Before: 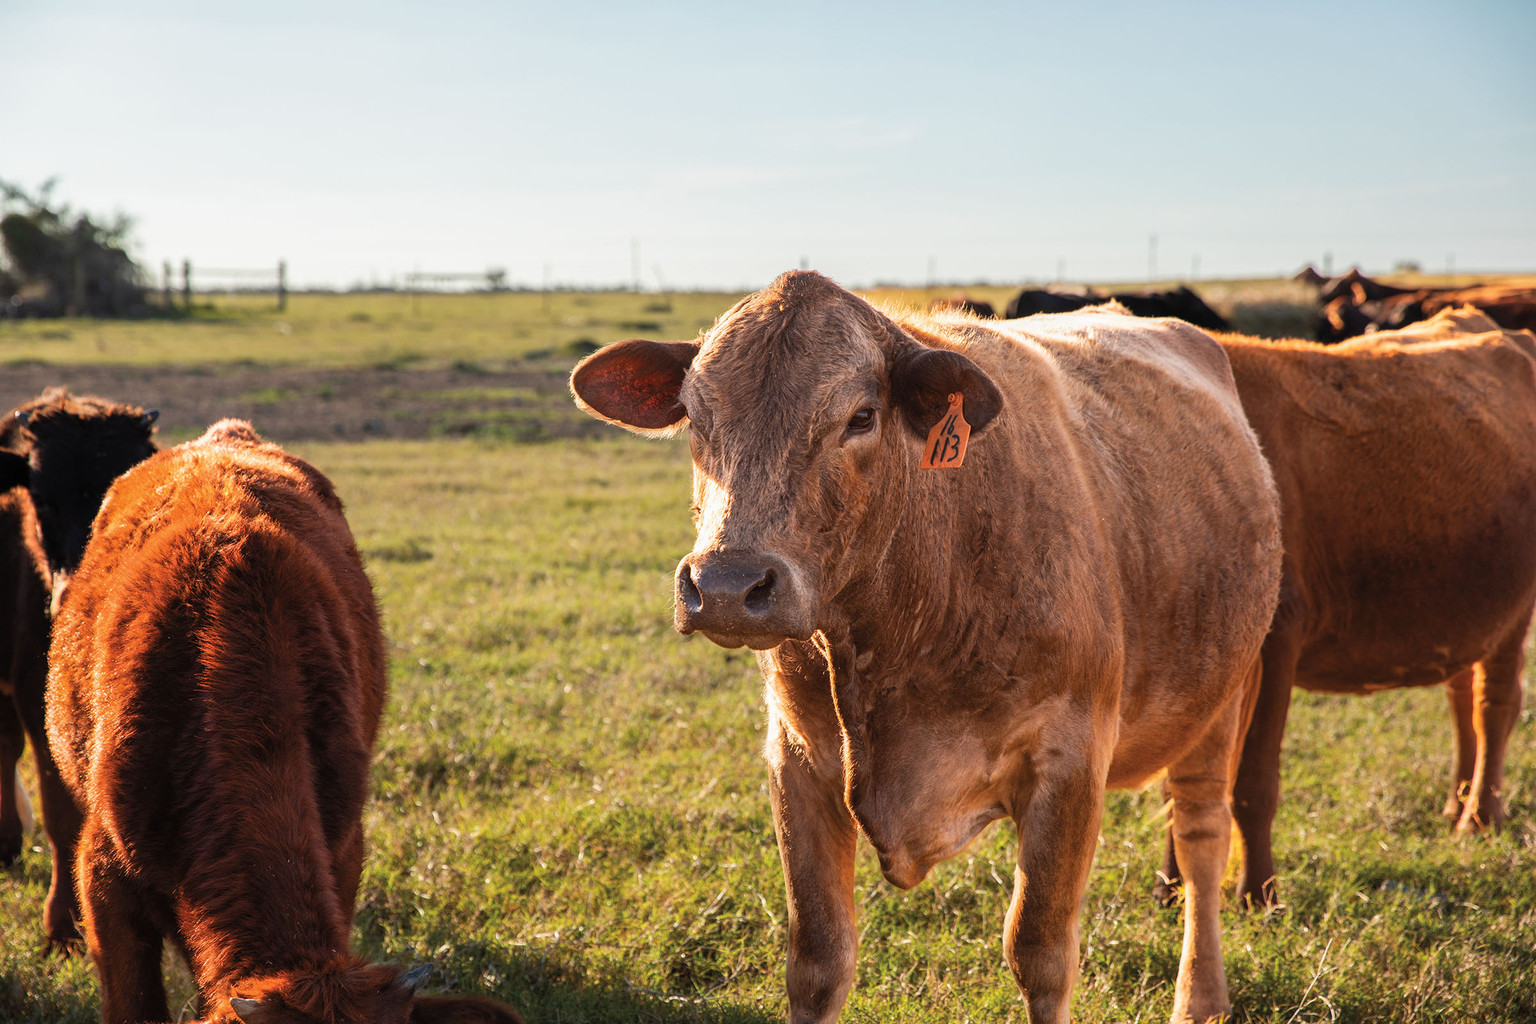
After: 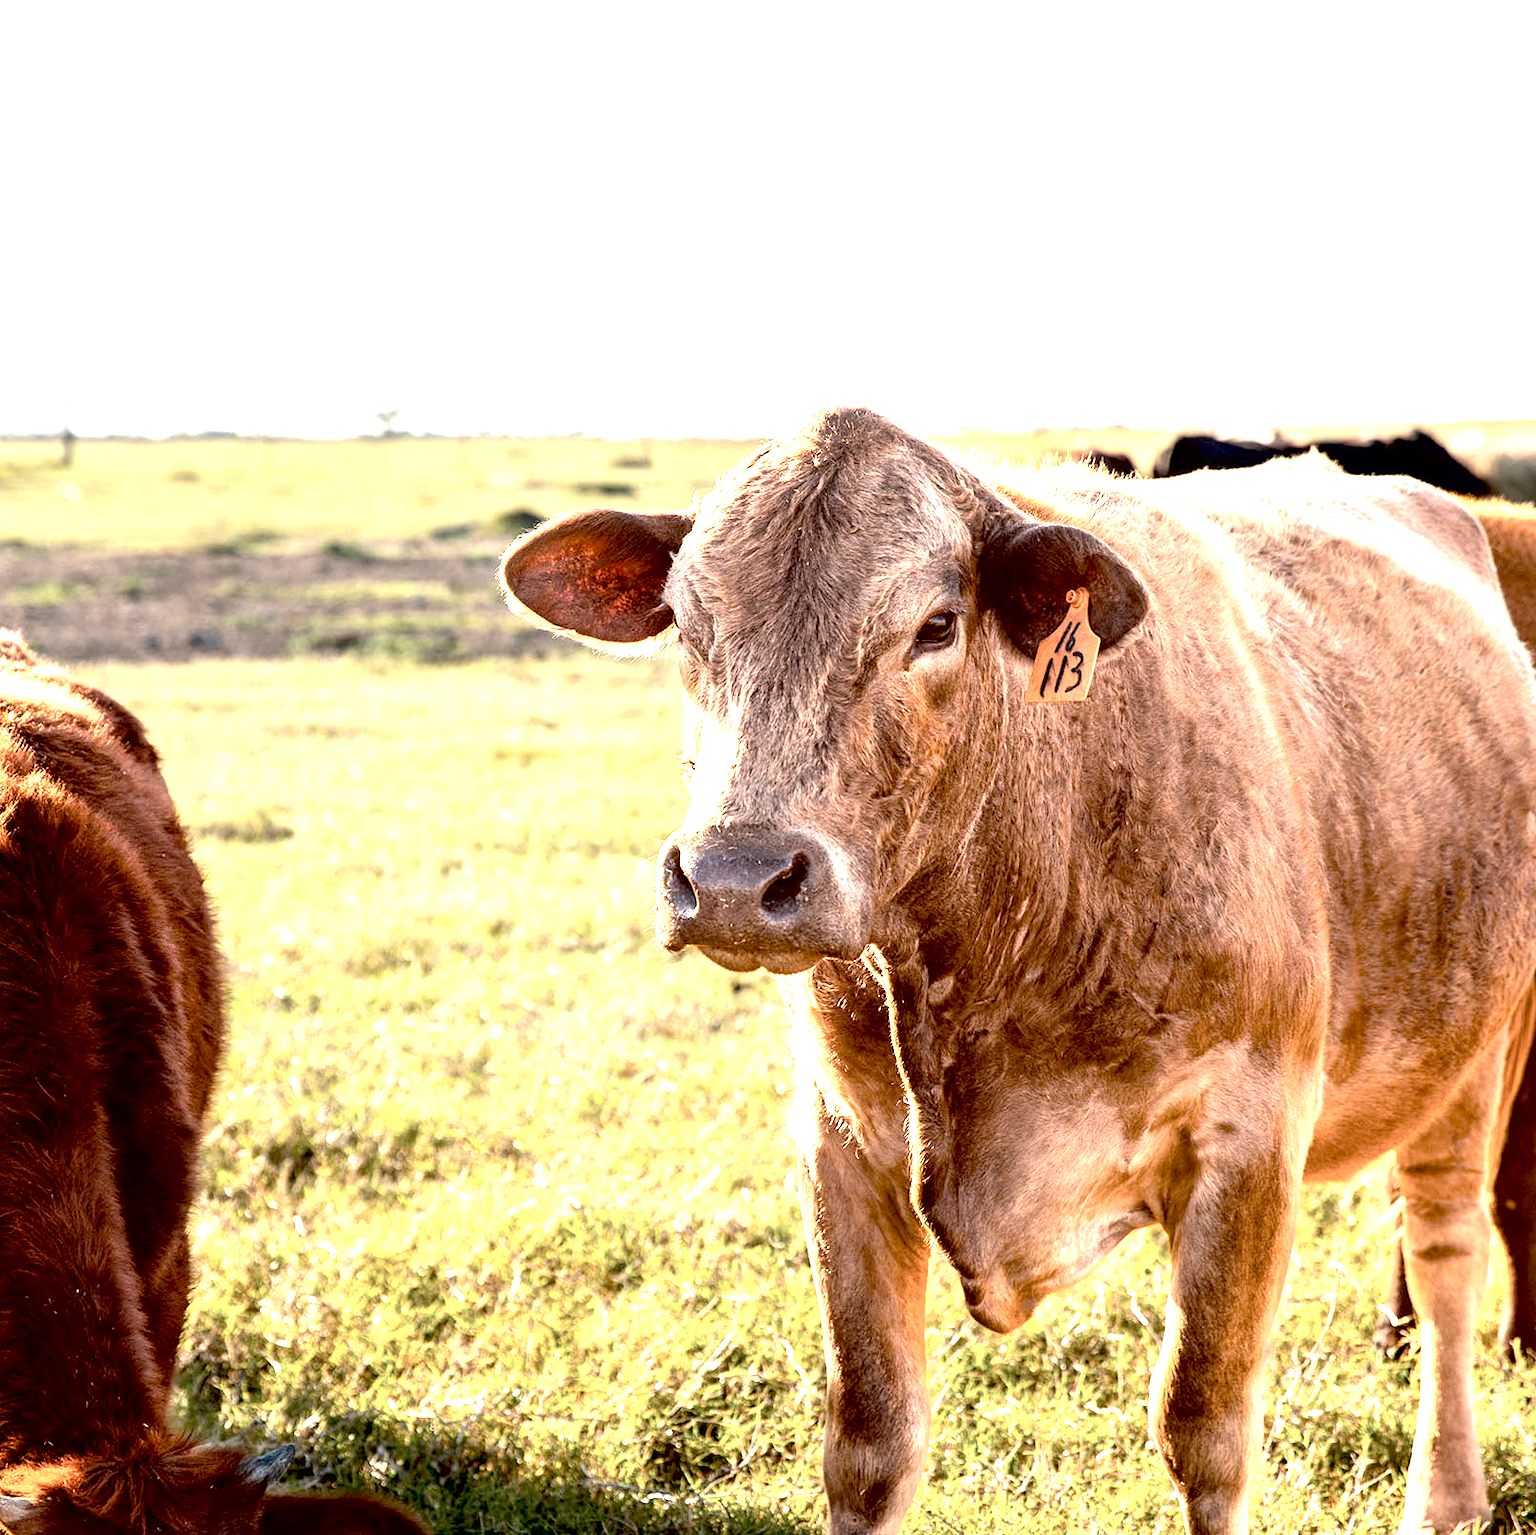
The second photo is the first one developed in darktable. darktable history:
crop and rotate: left 15.446%, right 17.836%
contrast brightness saturation: contrast 0.1, saturation -0.3
exposure: black level correction 0.016, exposure 1.774 EV, compensate highlight preservation false
